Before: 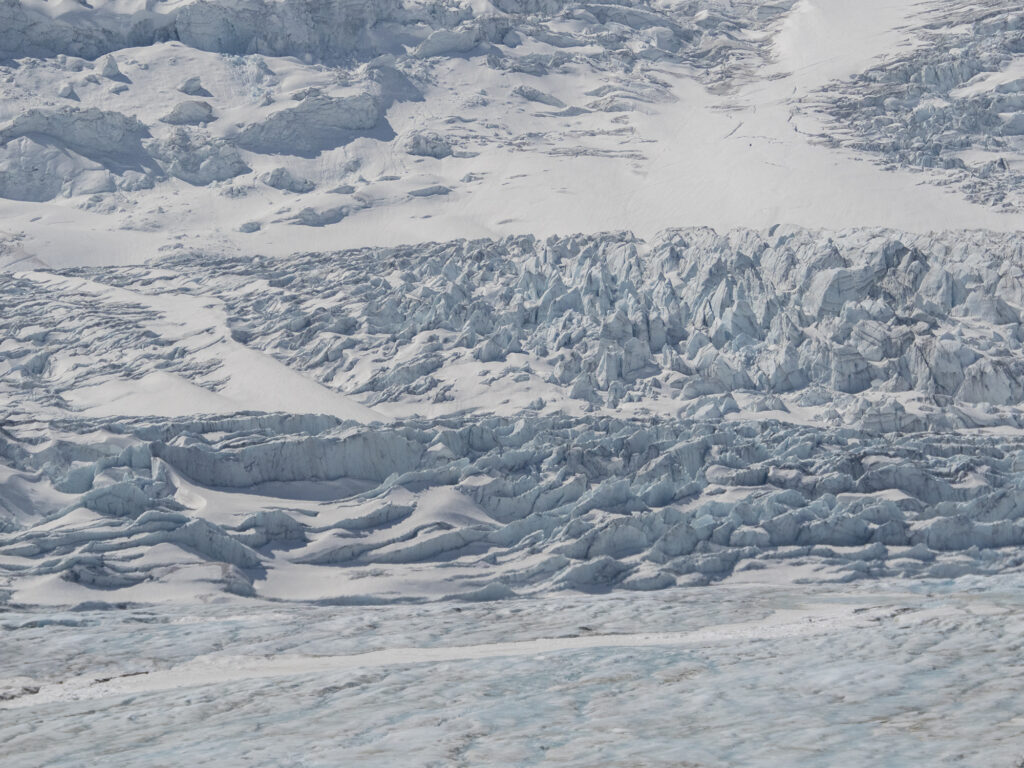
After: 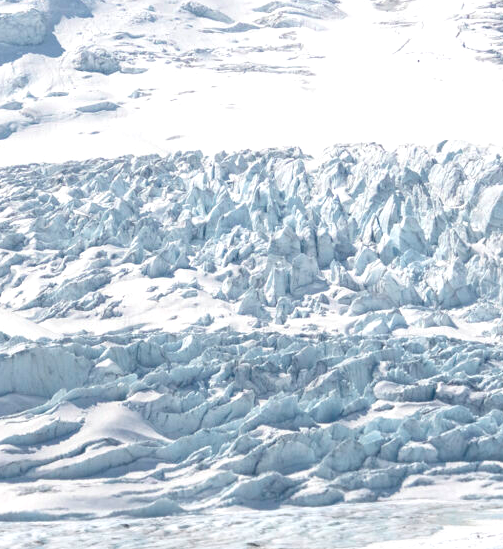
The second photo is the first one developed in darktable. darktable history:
crop: left 32.432%, top 10.973%, right 18.418%, bottom 17.414%
exposure: black level correction 0, exposure 0.897 EV, compensate highlight preservation false
